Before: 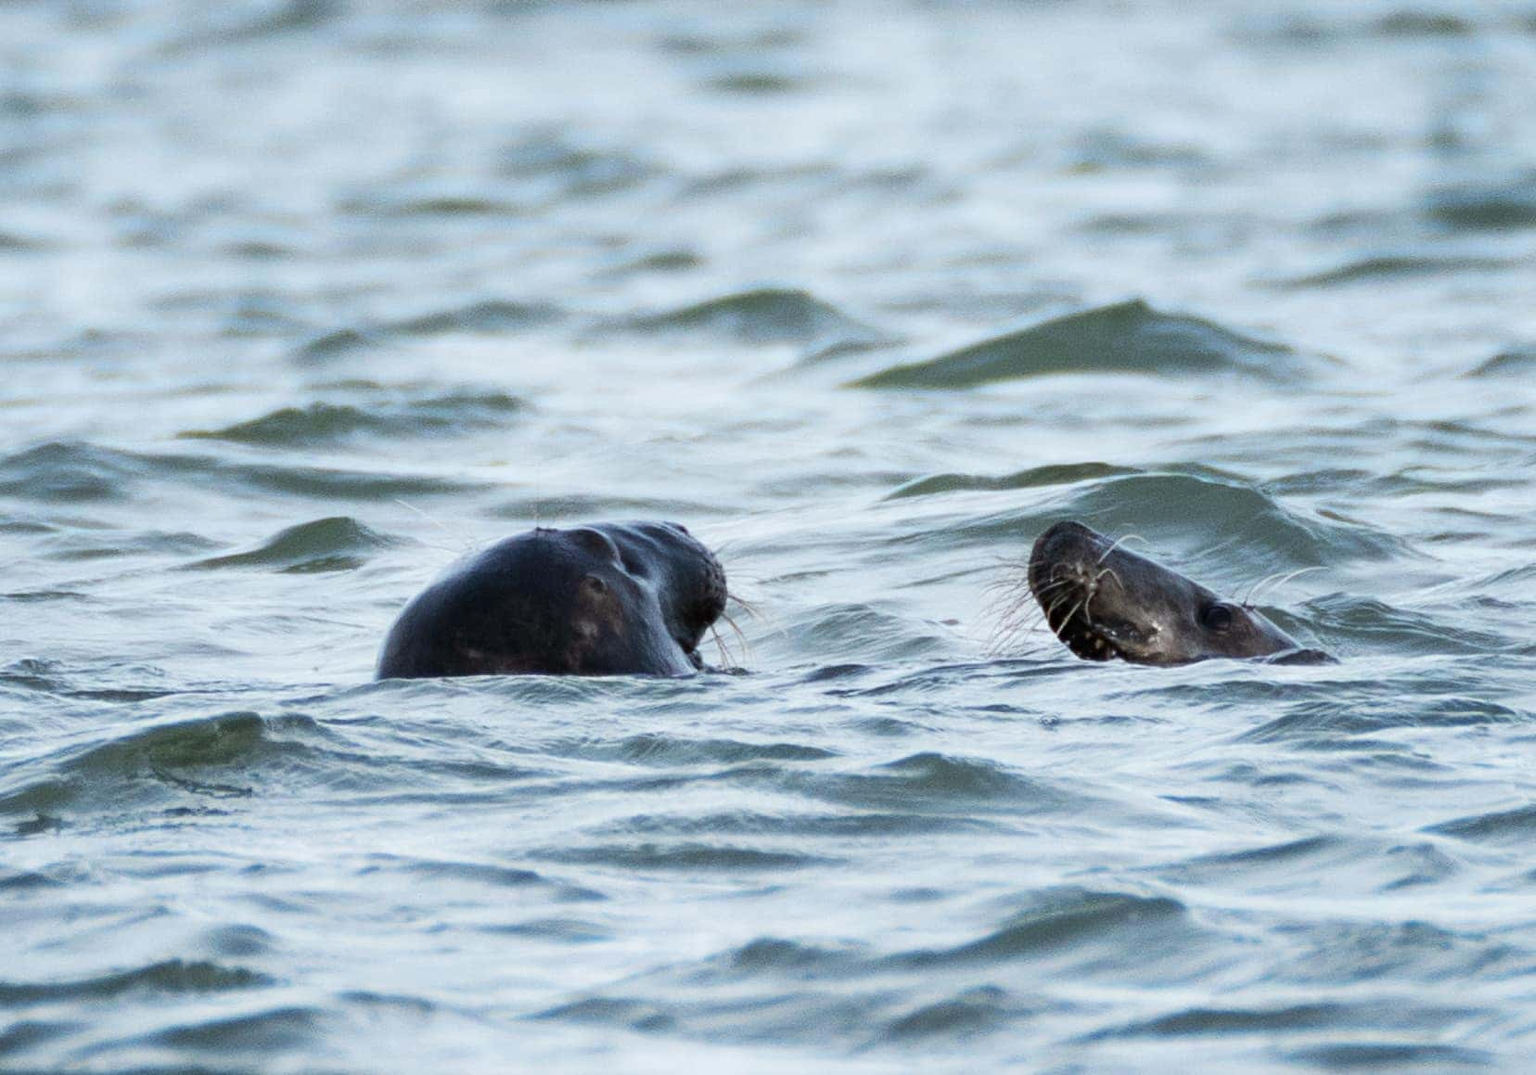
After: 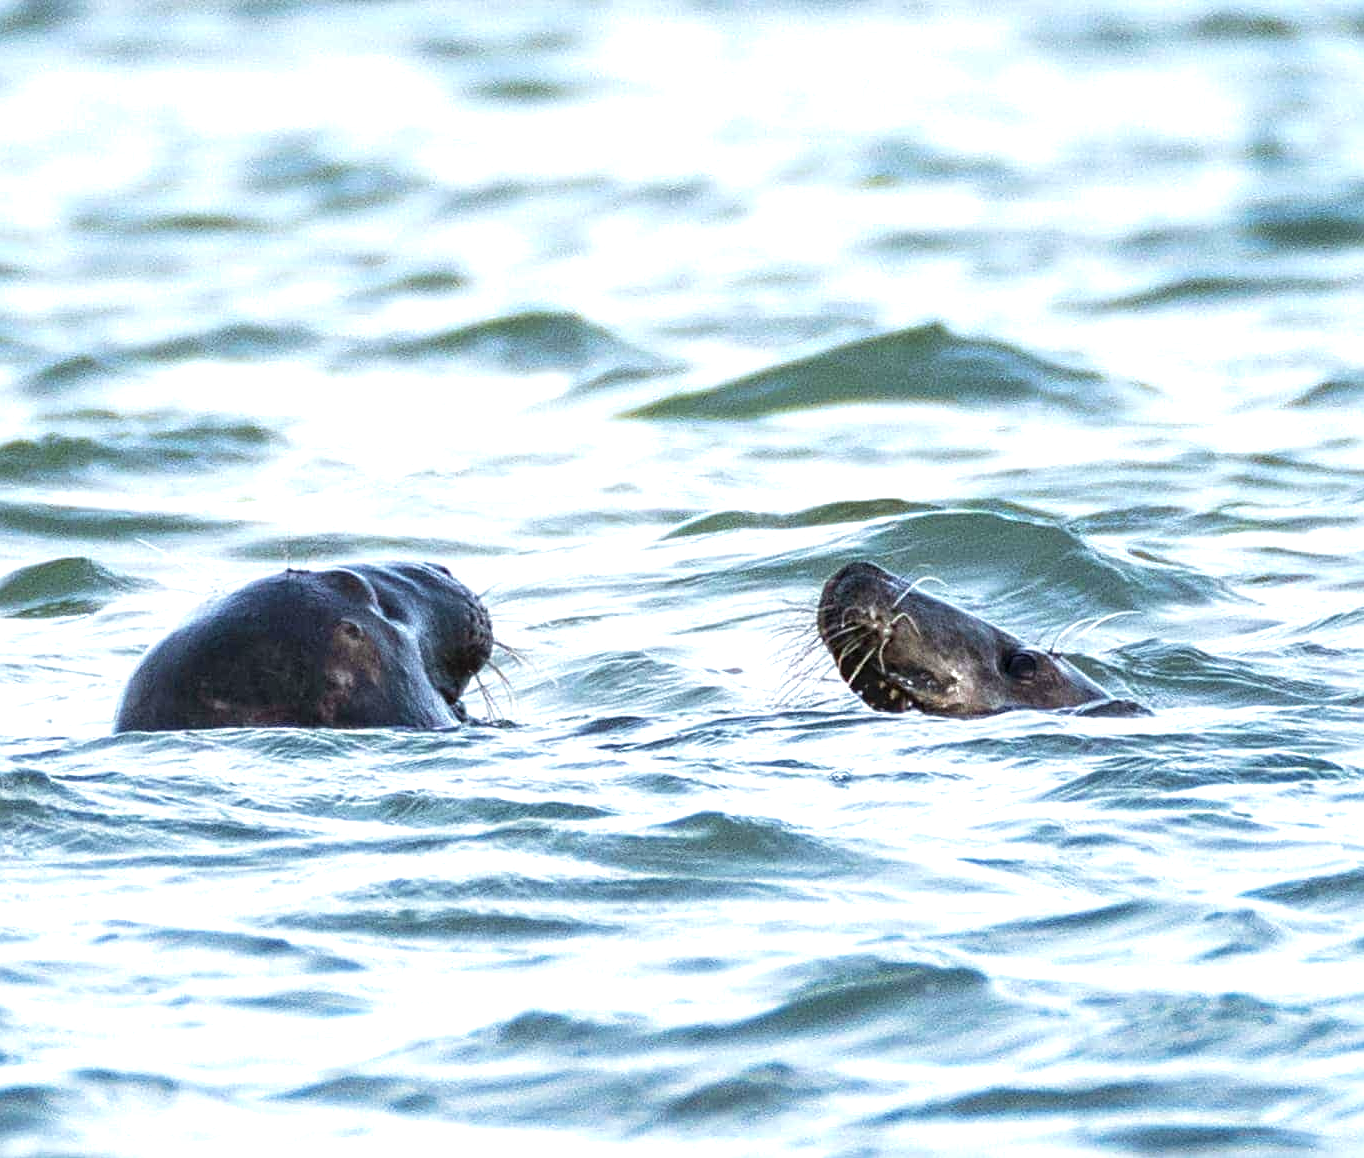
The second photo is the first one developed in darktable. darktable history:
local contrast: on, module defaults
exposure: black level correction 0, exposure 0.7 EV, compensate exposure bias true, compensate highlight preservation false
crop: left 17.582%, bottom 0.031%
sharpen: on, module defaults
velvia: on, module defaults
